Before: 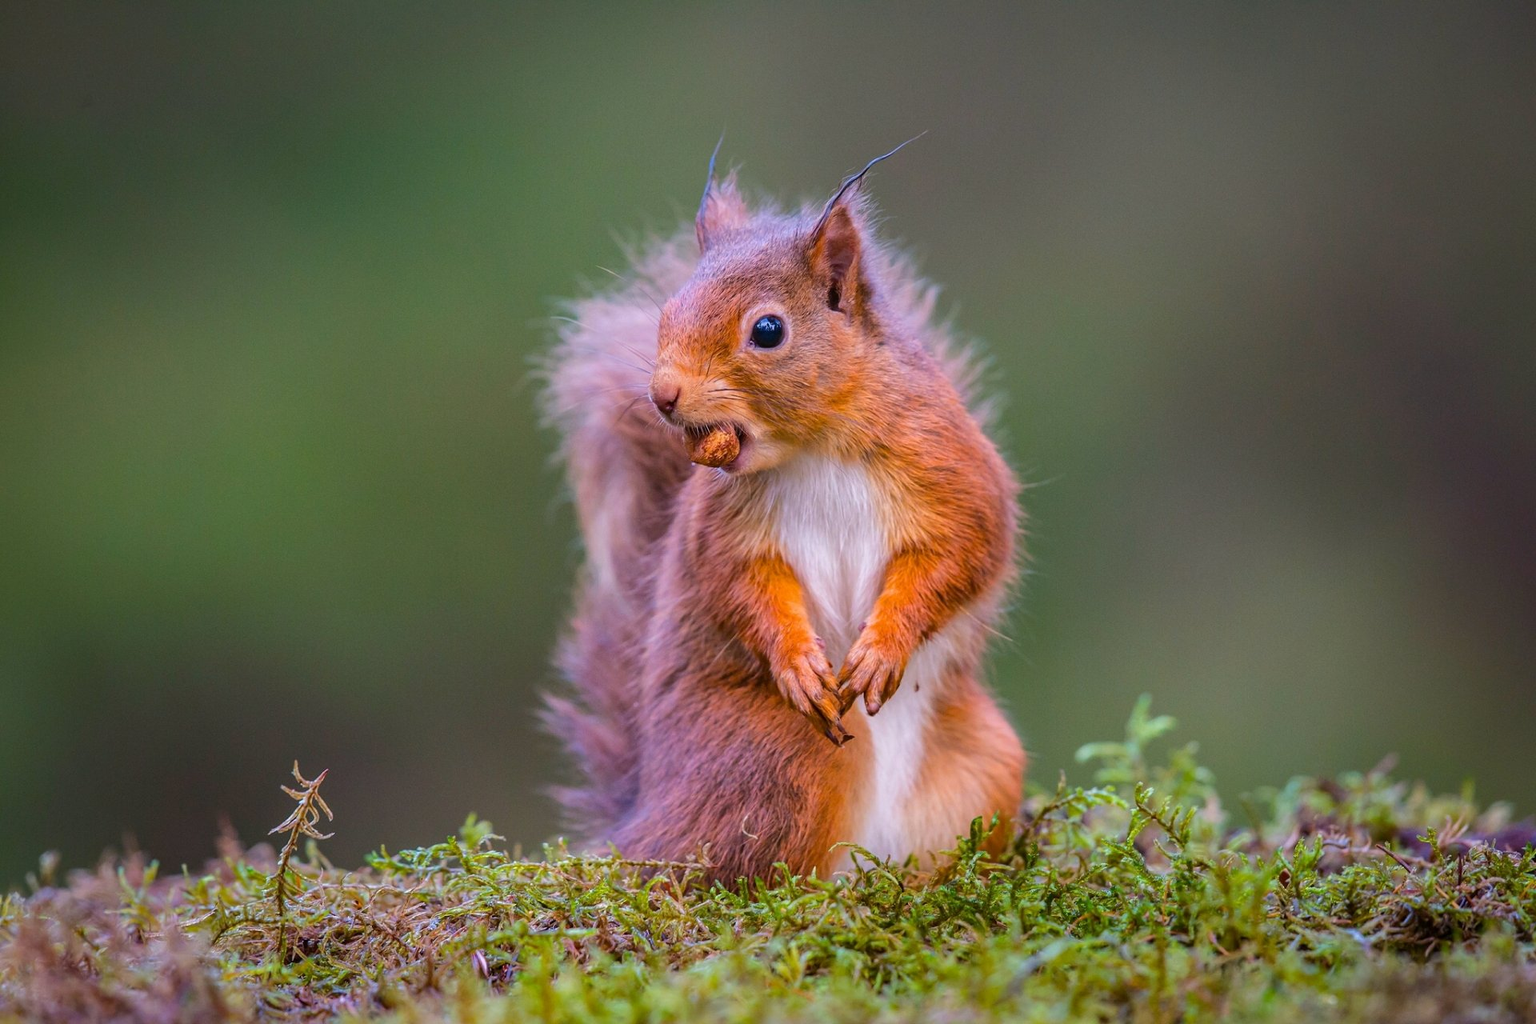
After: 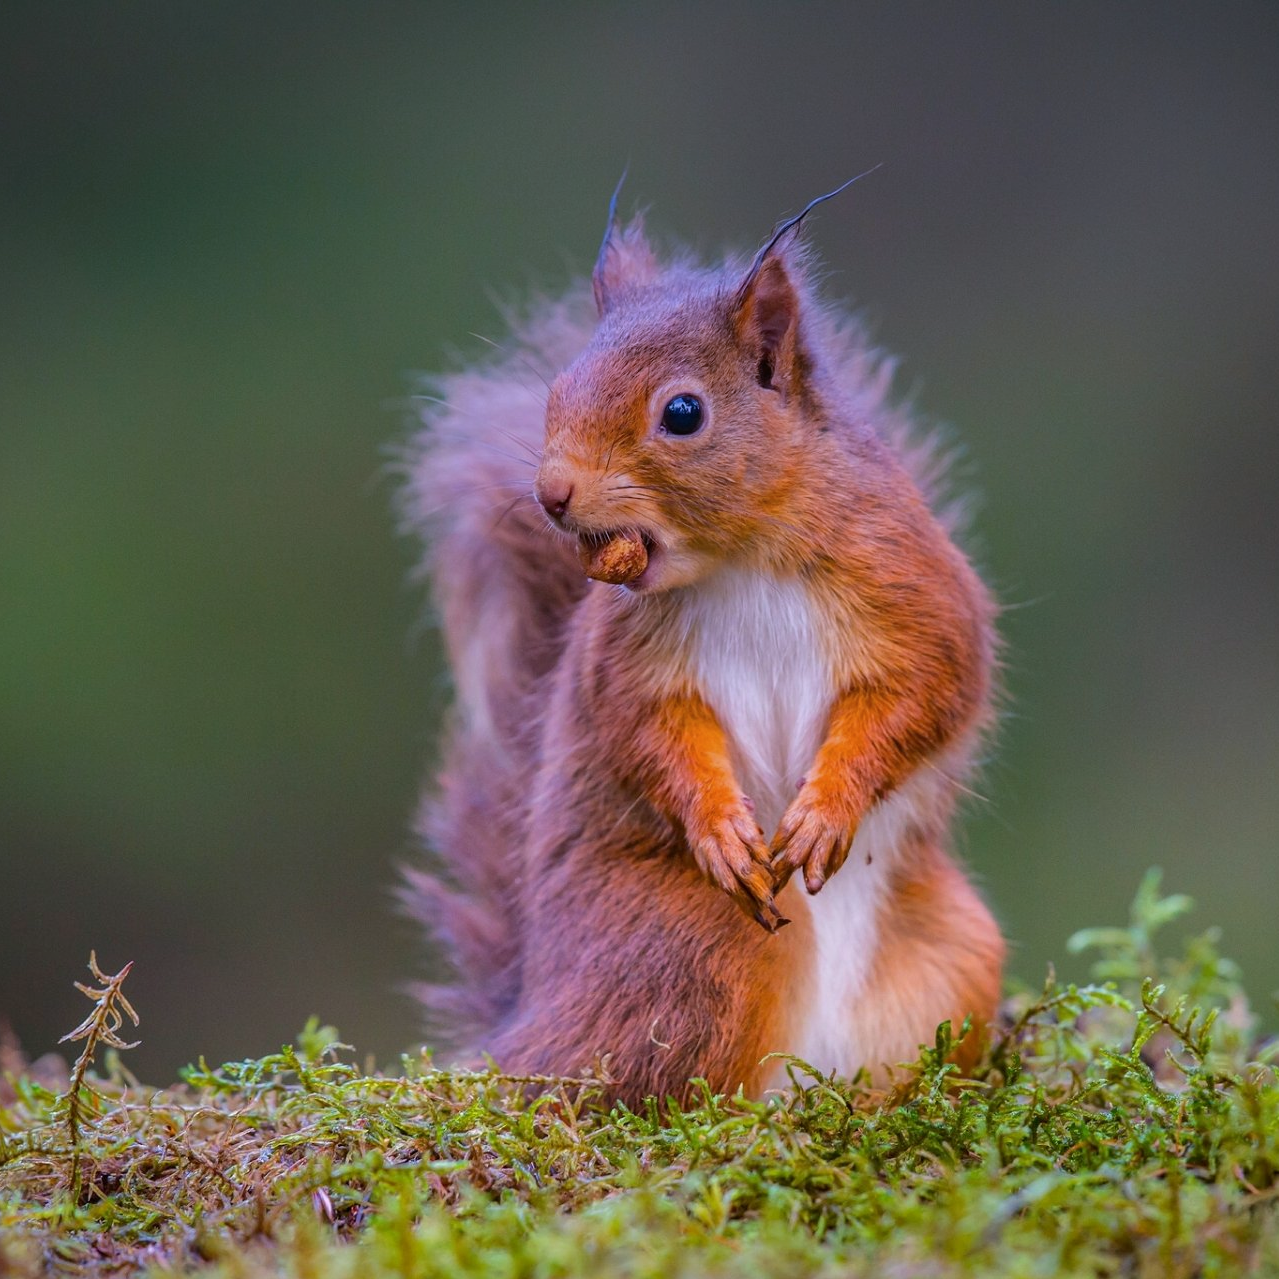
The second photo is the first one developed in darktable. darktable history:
crop and rotate: left 14.436%, right 18.898%
graduated density: hue 238.83°, saturation 50%
